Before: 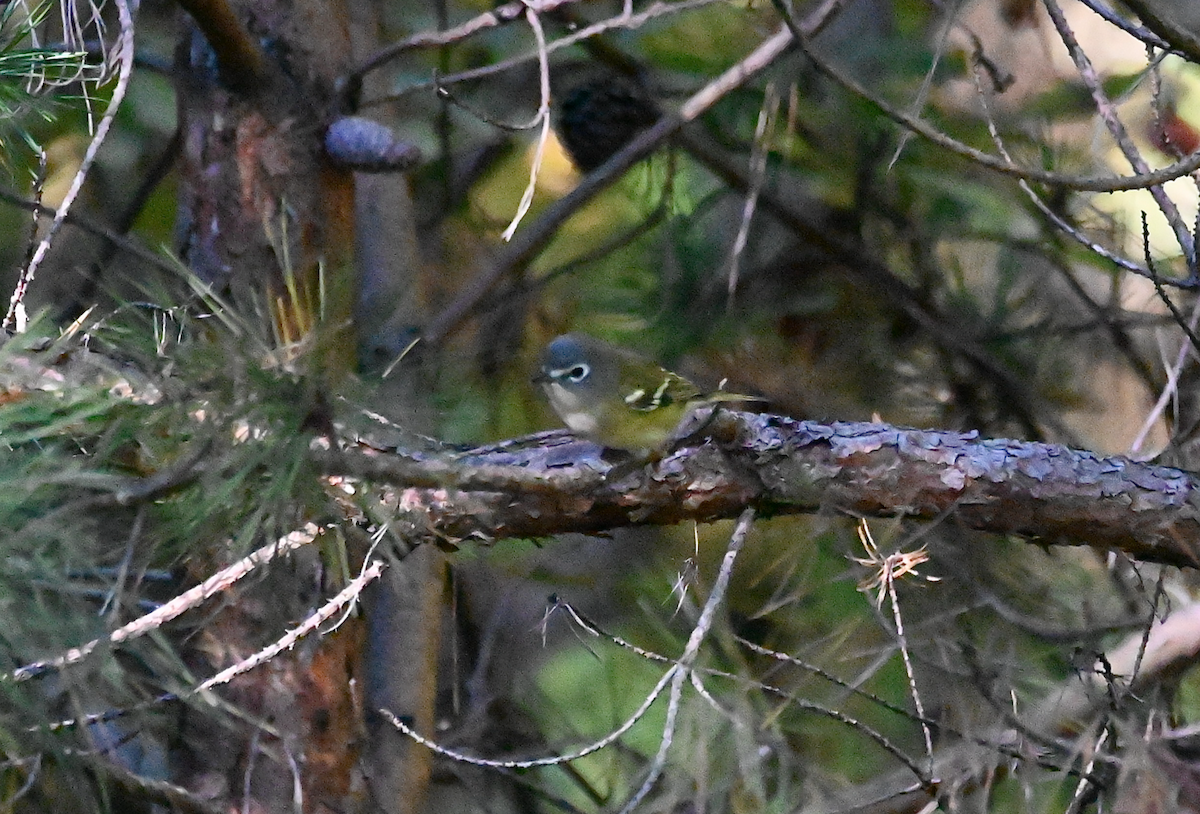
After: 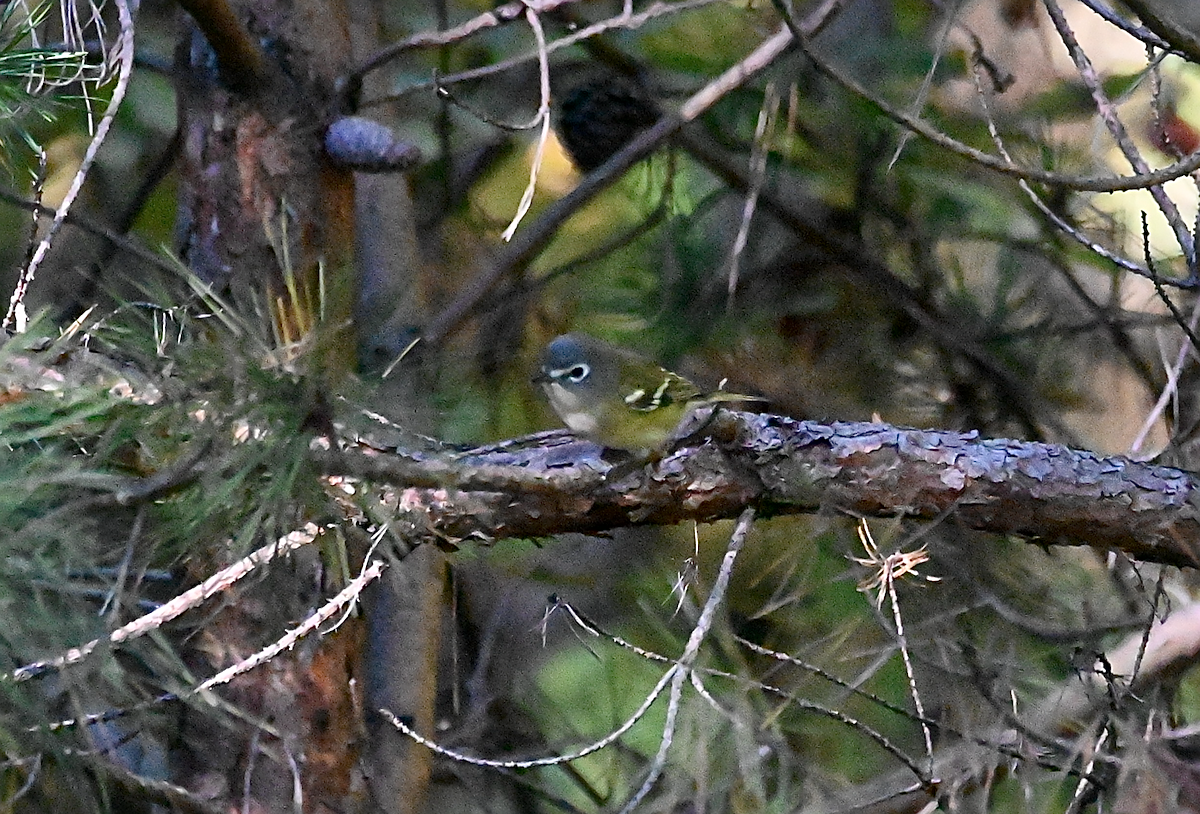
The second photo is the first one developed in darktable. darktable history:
local contrast: mode bilateral grid, contrast 20, coarseness 50, detail 119%, midtone range 0.2
sharpen: on, module defaults
